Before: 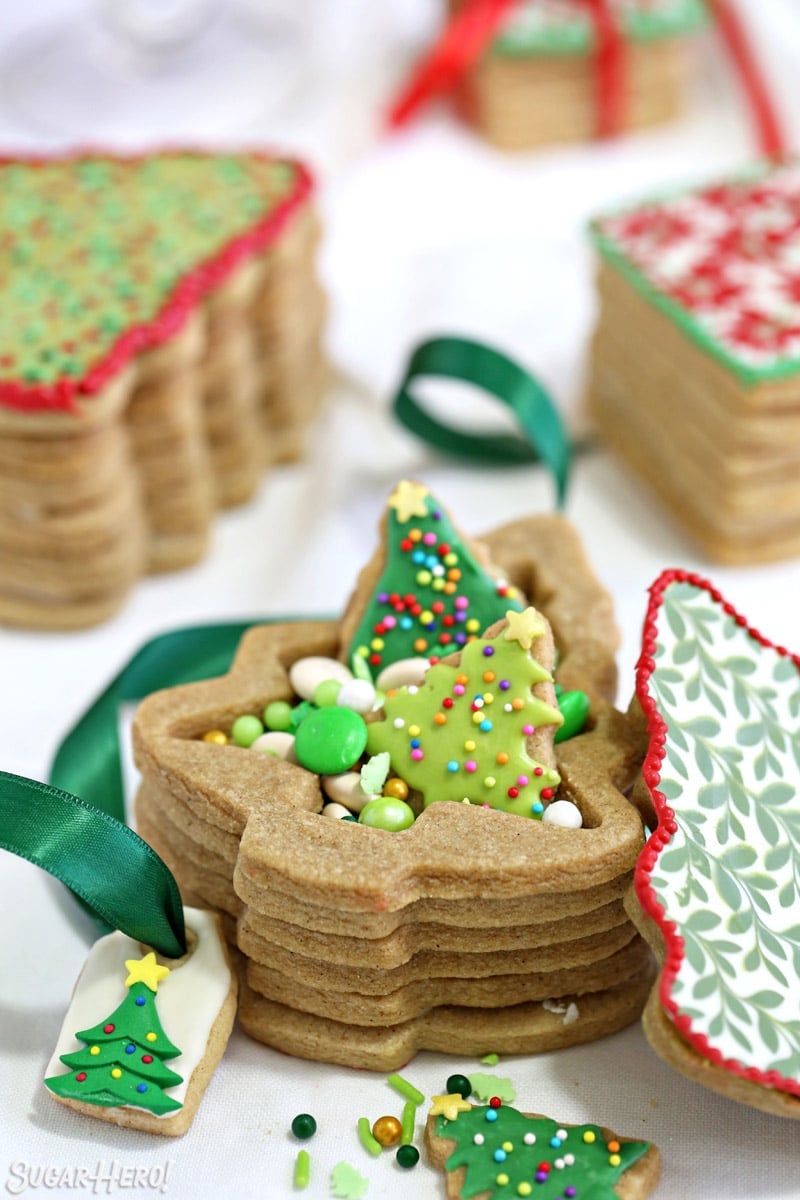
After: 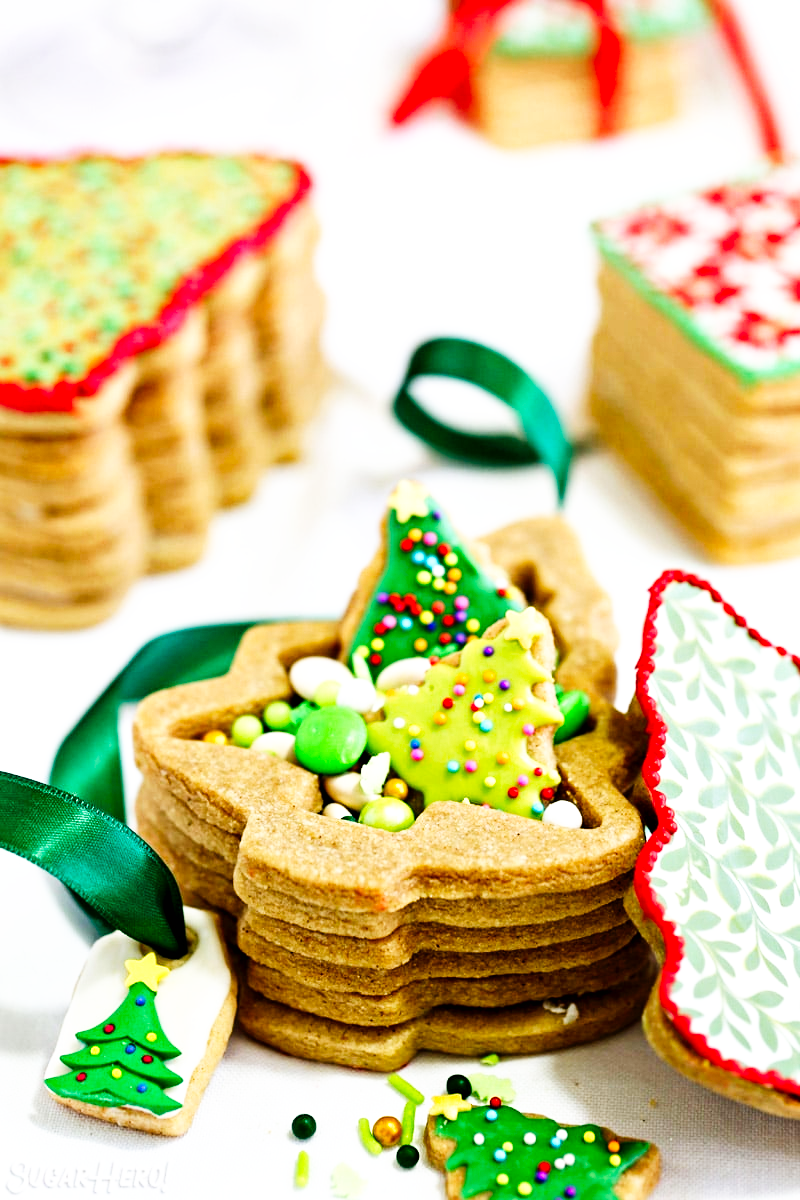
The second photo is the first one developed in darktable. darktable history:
tone curve: curves: ch0 [(0, 0) (0.003, 0.002) (0.011, 0.002) (0.025, 0.002) (0.044, 0.002) (0.069, 0.002) (0.1, 0.003) (0.136, 0.008) (0.177, 0.03) (0.224, 0.058) (0.277, 0.139) (0.335, 0.233) (0.399, 0.363) (0.468, 0.506) (0.543, 0.649) (0.623, 0.781) (0.709, 0.88) (0.801, 0.956) (0.898, 0.994) (1, 1)], preserve colors none
